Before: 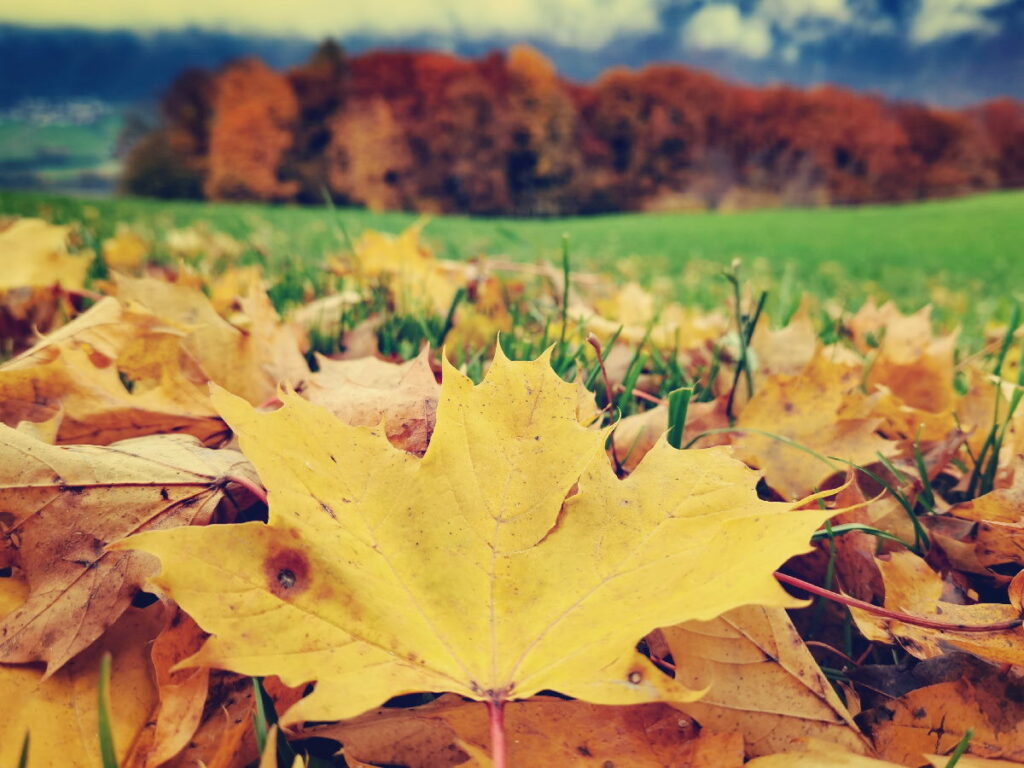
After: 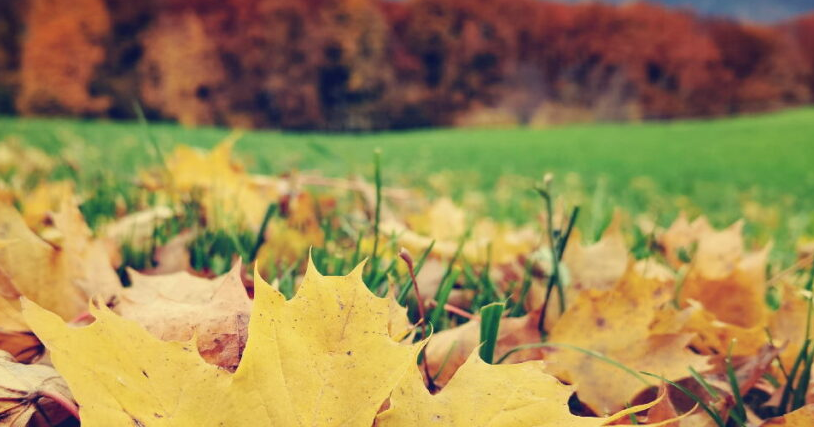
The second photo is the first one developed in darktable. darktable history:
shadows and highlights: radius 331.02, shadows 55.19, highlights -98.51, compress 94.17%, soften with gaussian
crop: left 18.407%, top 11.124%, right 2.084%, bottom 33.203%
